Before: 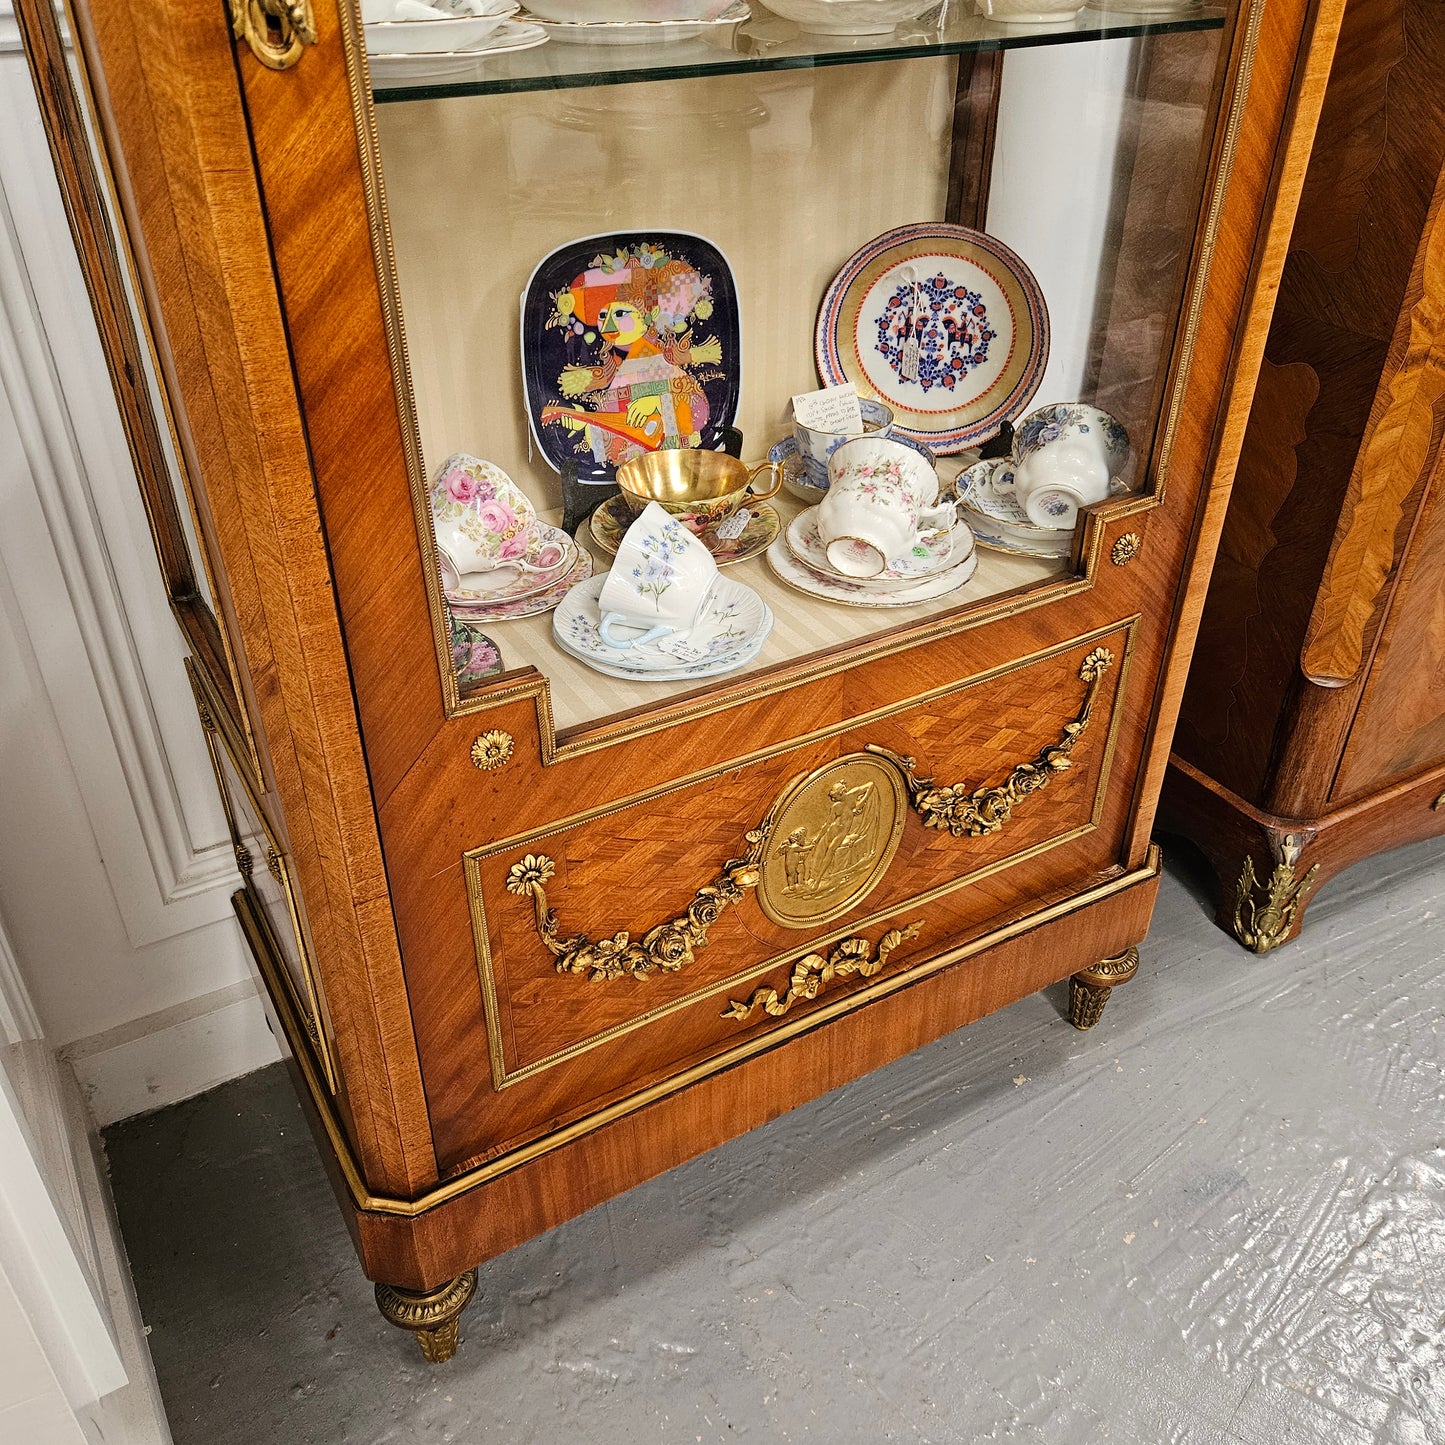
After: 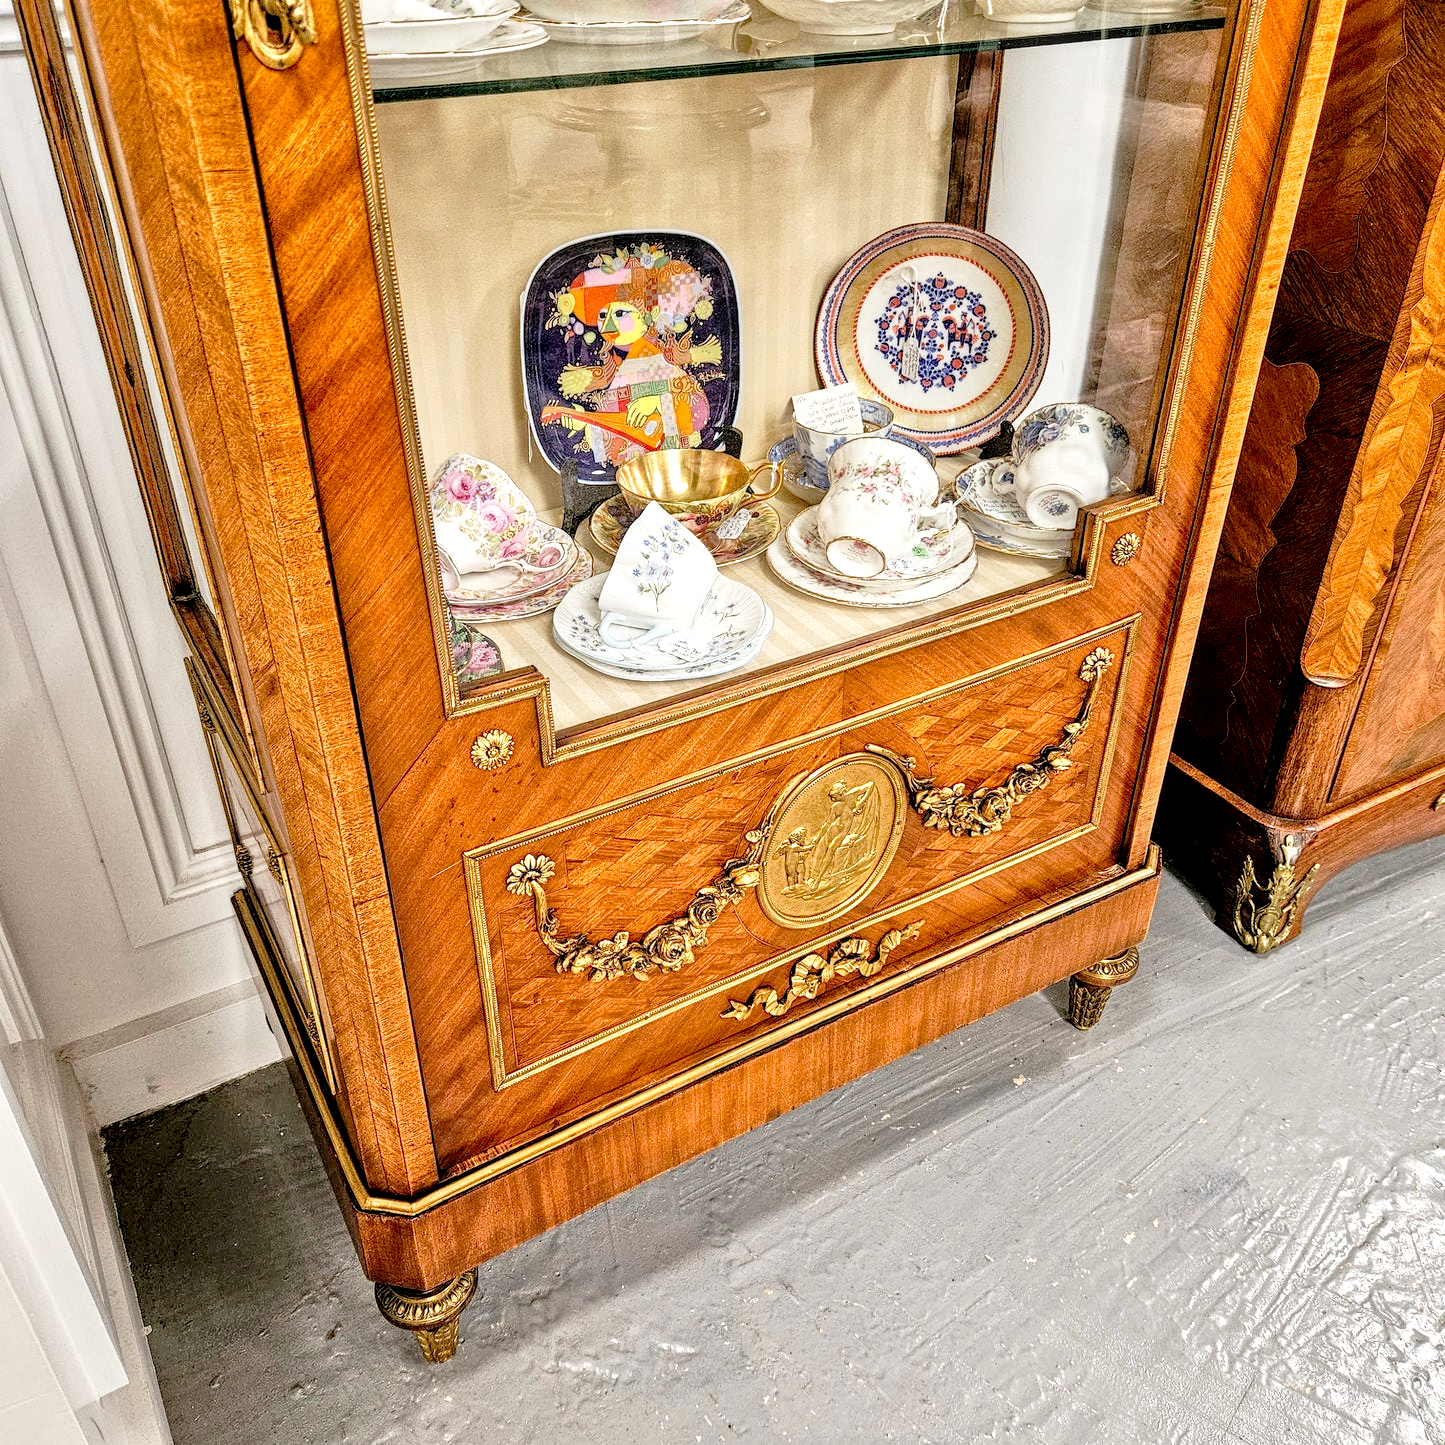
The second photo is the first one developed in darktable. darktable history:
tone curve: curves: ch0 [(0, 0) (0.003, 0.003) (0.011, 0.006) (0.025, 0.015) (0.044, 0.025) (0.069, 0.034) (0.1, 0.052) (0.136, 0.092) (0.177, 0.157) (0.224, 0.228) (0.277, 0.305) (0.335, 0.392) (0.399, 0.466) (0.468, 0.543) (0.543, 0.612) (0.623, 0.692) (0.709, 0.78) (0.801, 0.865) (0.898, 0.935) (1, 1)], preserve colors none
local contrast: detail 150%
tone equalizer: -7 EV 0.15 EV, -6 EV 0.6 EV, -5 EV 1.15 EV, -4 EV 1.33 EV, -3 EV 1.15 EV, -2 EV 0.6 EV, -1 EV 0.15 EV, mask exposure compensation -0.5 EV
